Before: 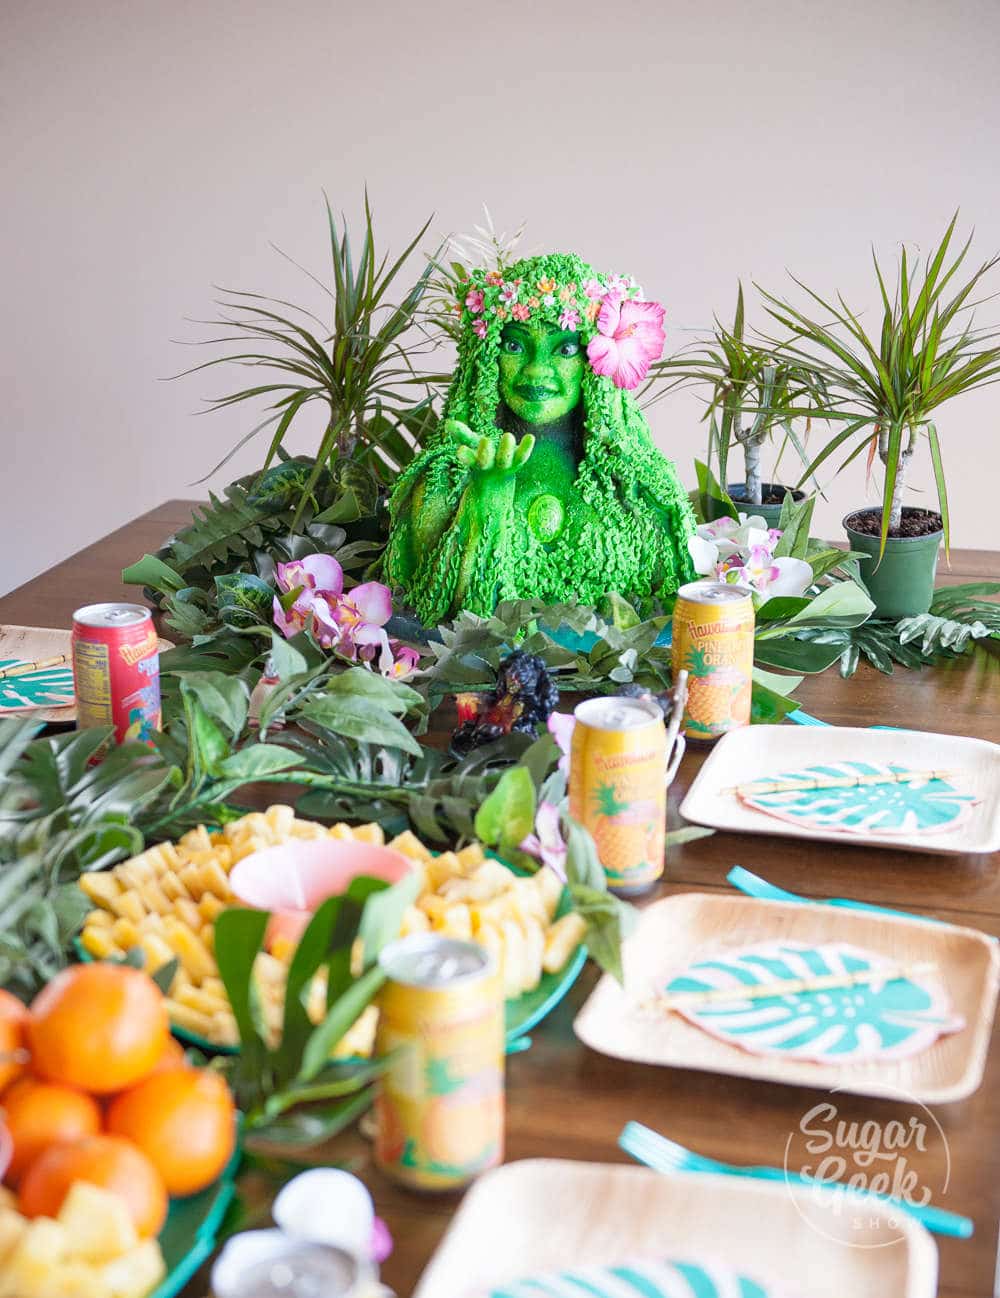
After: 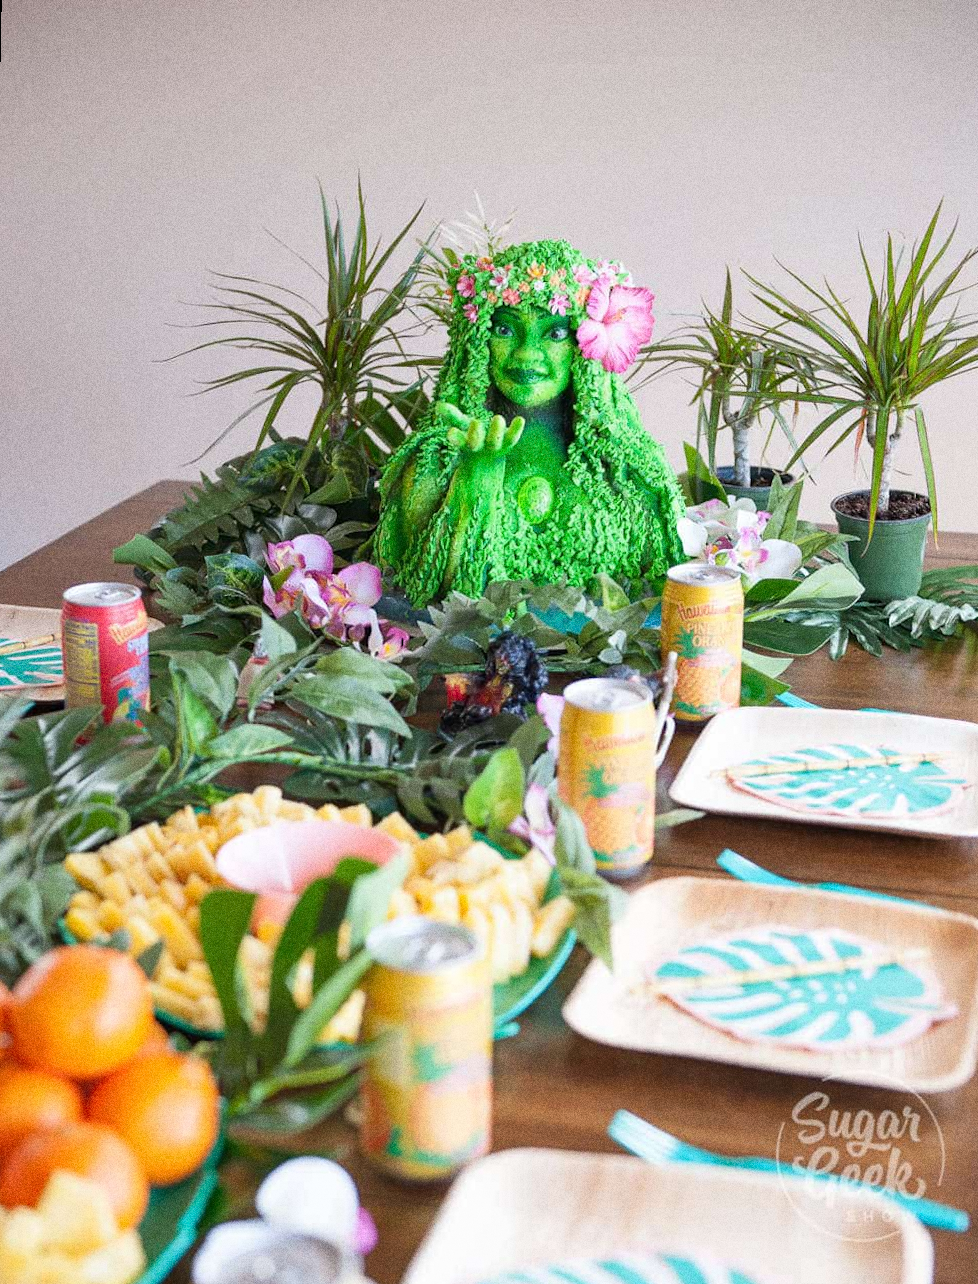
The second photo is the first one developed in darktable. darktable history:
crop: top 0.05%, bottom 0.098%
rotate and perspective: rotation 0.226°, lens shift (vertical) -0.042, crop left 0.023, crop right 0.982, crop top 0.006, crop bottom 0.994
grain: coarseness 0.09 ISO, strength 40%
